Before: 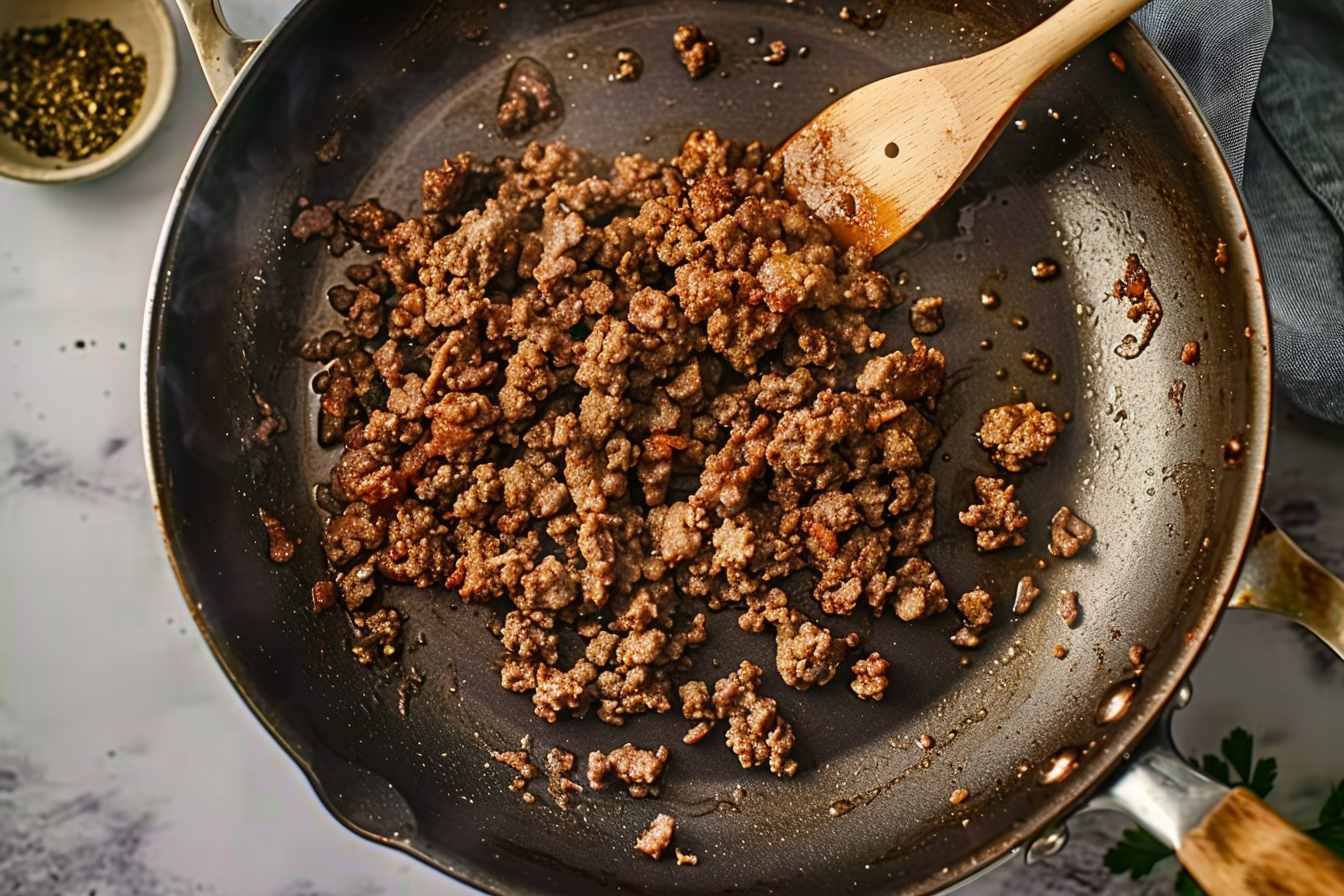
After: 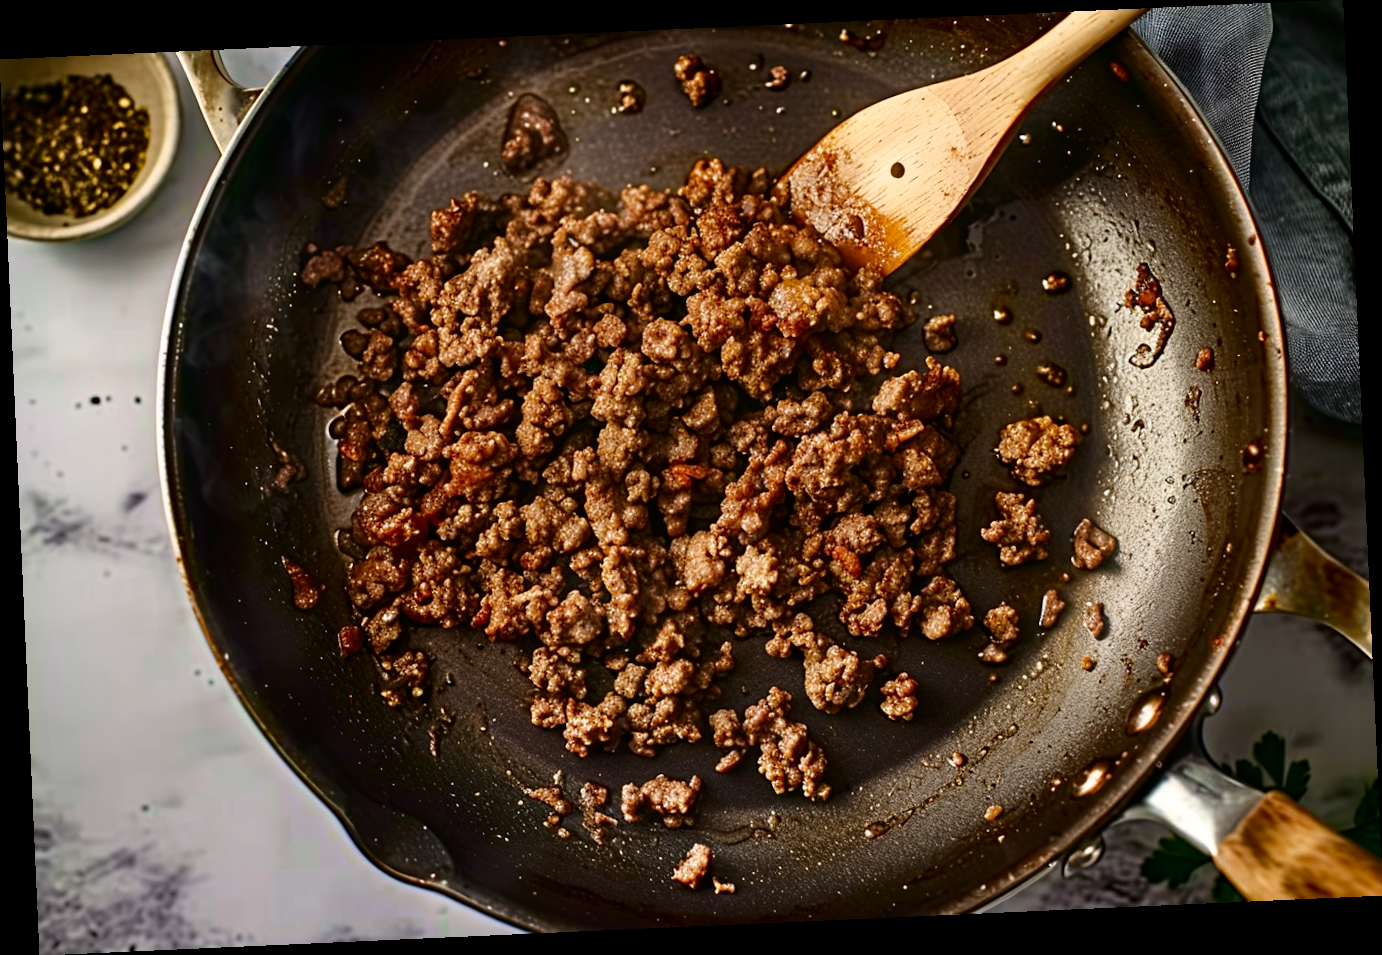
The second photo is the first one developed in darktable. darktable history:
shadows and highlights: shadows -62.32, white point adjustment -5.22, highlights 61.59
rotate and perspective: rotation -2.56°, automatic cropping off
white balance: emerald 1
haze removal: compatibility mode true, adaptive false
